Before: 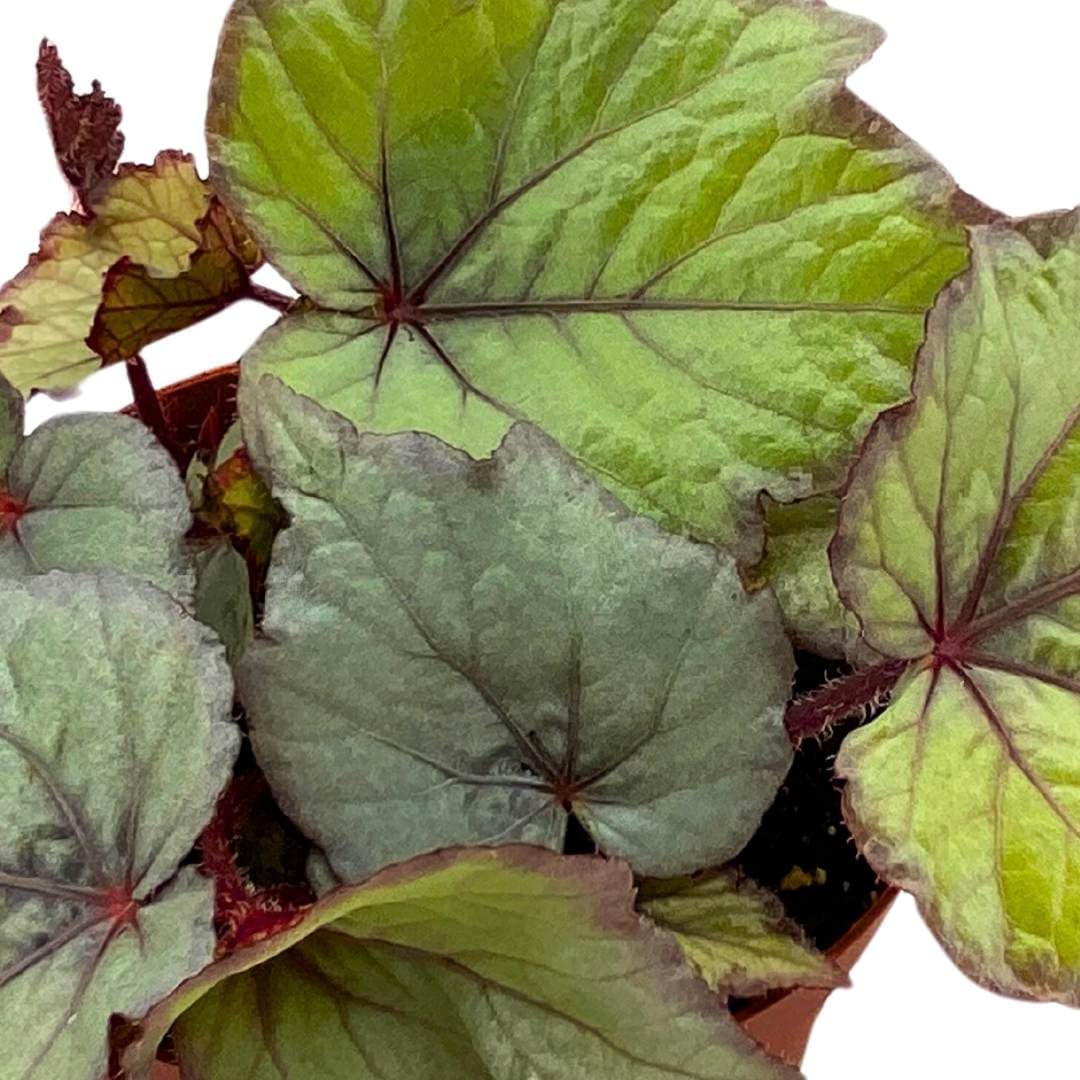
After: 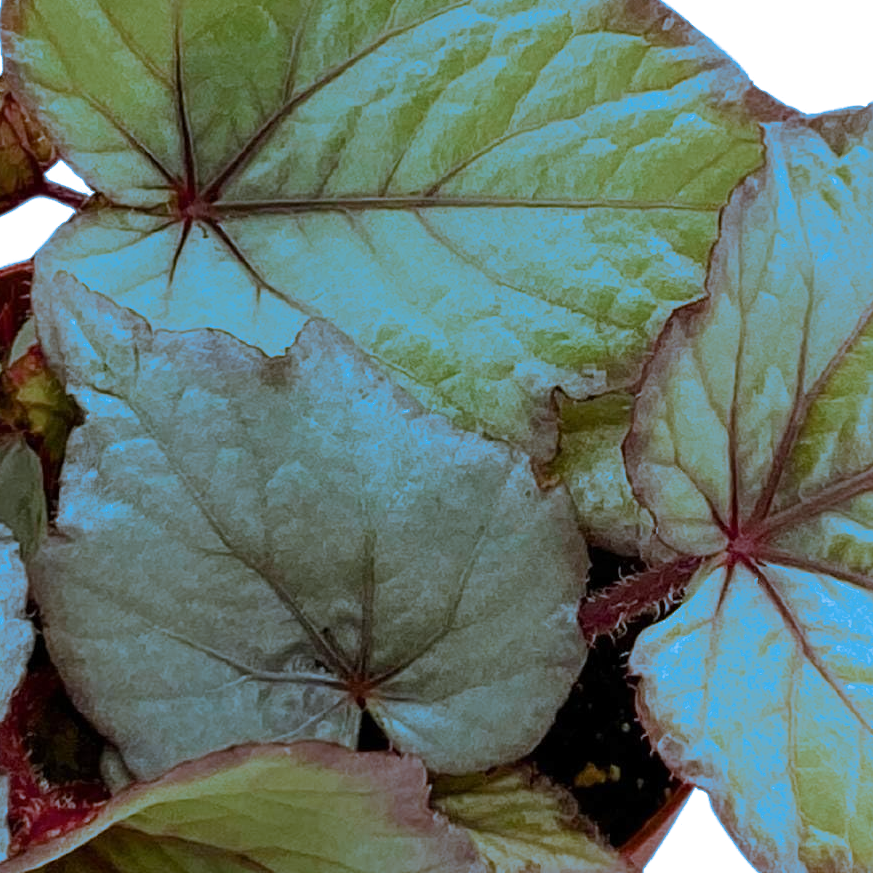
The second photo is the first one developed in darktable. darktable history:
crop: left 19.159%, top 9.58%, bottom 9.58%
exposure: exposure 0.081 EV, compensate highlight preservation false
split-toning: shadows › hue 220°, shadows › saturation 0.64, highlights › hue 220°, highlights › saturation 0.64, balance 0, compress 5.22%
